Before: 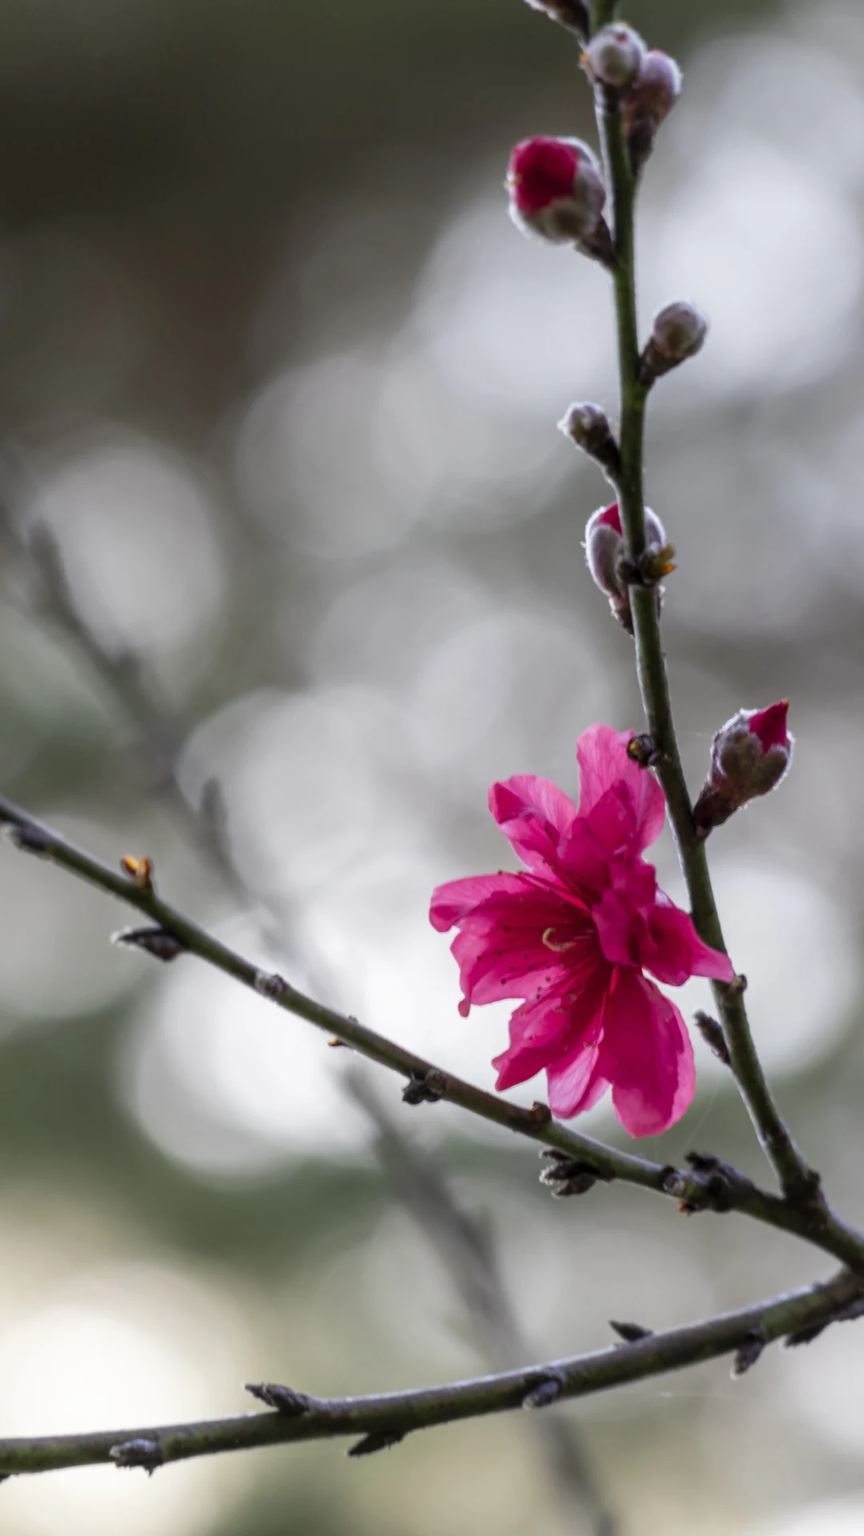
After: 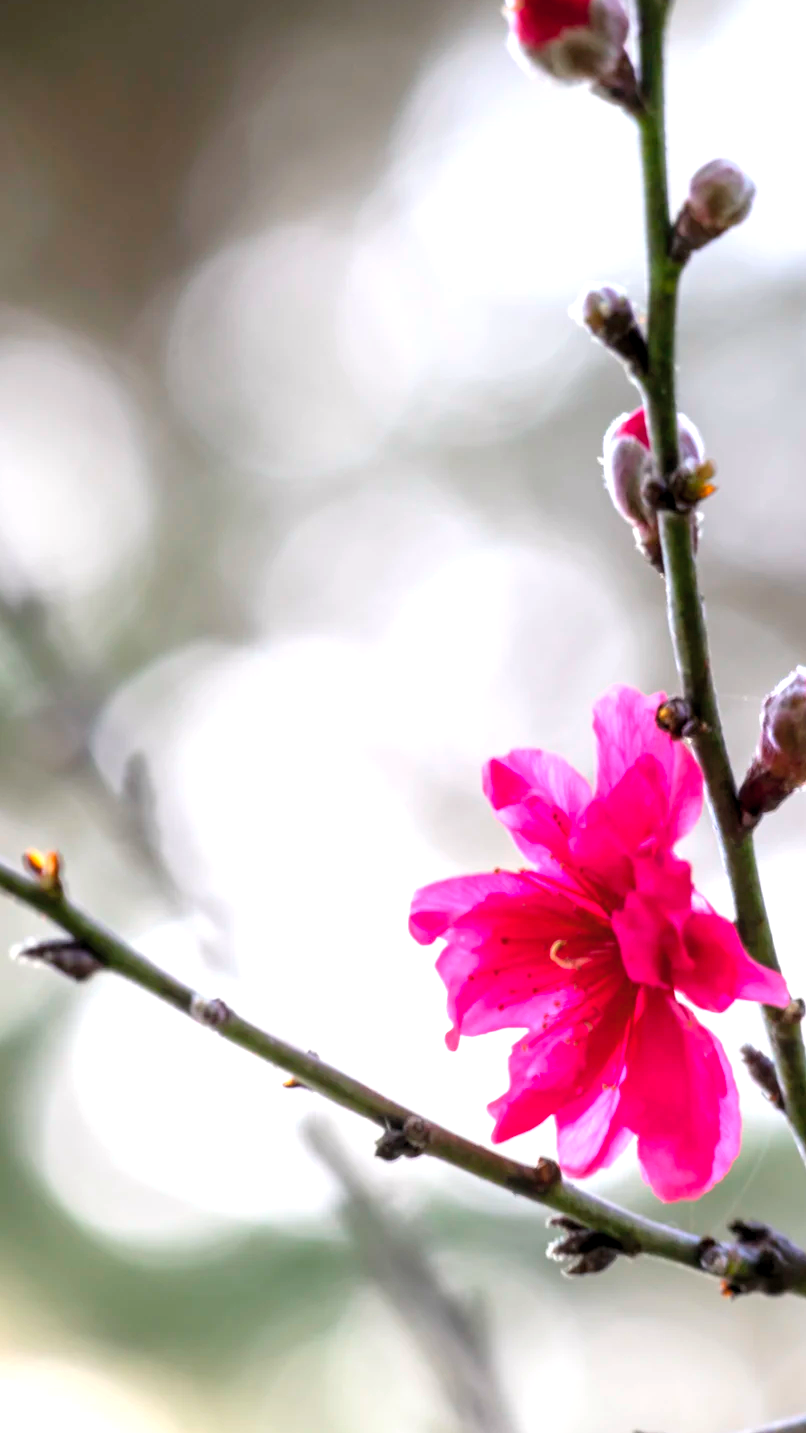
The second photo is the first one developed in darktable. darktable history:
color balance rgb: highlights gain › chroma 0.221%, highlights gain › hue 332.8°, linear chroma grading › global chroma 14.56%, perceptual saturation grading › global saturation 0.264%
exposure: black level correction 0.001, exposure 1.034 EV, compensate highlight preservation false
crop and rotate: left 11.897%, top 11.475%, right 13.393%, bottom 13.86%
contrast brightness saturation: contrast 0.047, brightness 0.069, saturation 0.008
